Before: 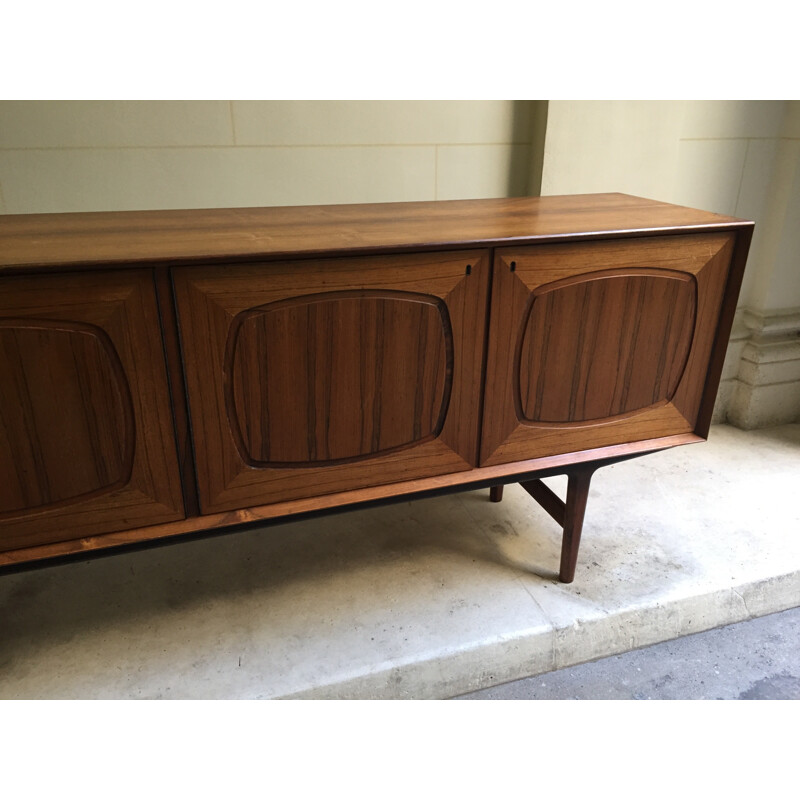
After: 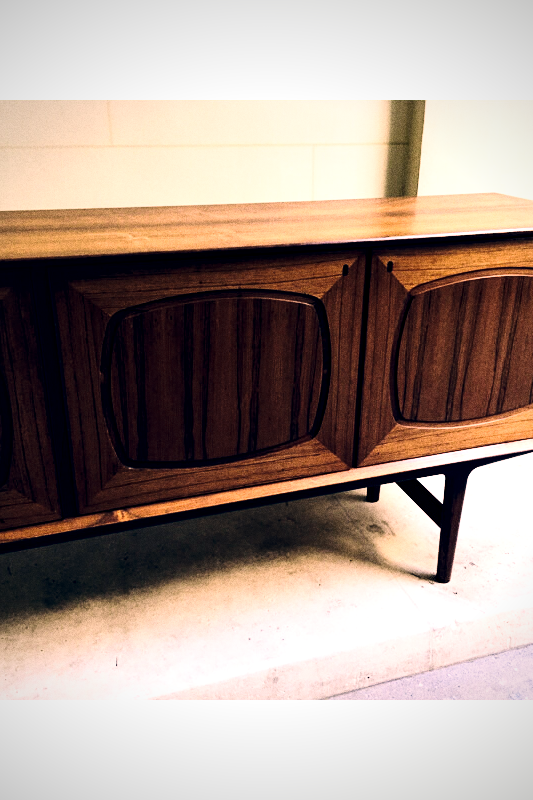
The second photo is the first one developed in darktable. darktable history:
raw chromatic aberrations: iterations once
hot pixels: on, module defaults
levels: levels [0, 0.498, 0.996]
contrast brightness saturation: contrast 0.04, saturation 0.07
base curve: curves: ch0 [(0, 0) (0.028, 0.03) (0.121, 0.232) (0.46, 0.748) (0.859, 0.968) (1, 1)], preserve colors none
exposure: black level correction 0.001, compensate highlight preservation false
velvia: strength 17%
vibrance: vibrance 14%
crop and rotate: left 15.446%, right 17.836%
color correction: highlights a* 14.46, highlights b* 5.85, shadows a* -5.53, shadows b* -15.24, saturation 0.85
vignetting: fall-off start 74.49%, fall-off radius 65.9%, brightness -0.628, saturation -0.68
local contrast: highlights 123%, shadows 126%, detail 140%, midtone range 0.254
grain: coarseness 9.61 ISO, strength 35.62%
tone curve: curves: ch0 [(0, 0) (0.288, 0.201) (0.683, 0.793) (1, 1)], color space Lab, linked channels, preserve colors none
